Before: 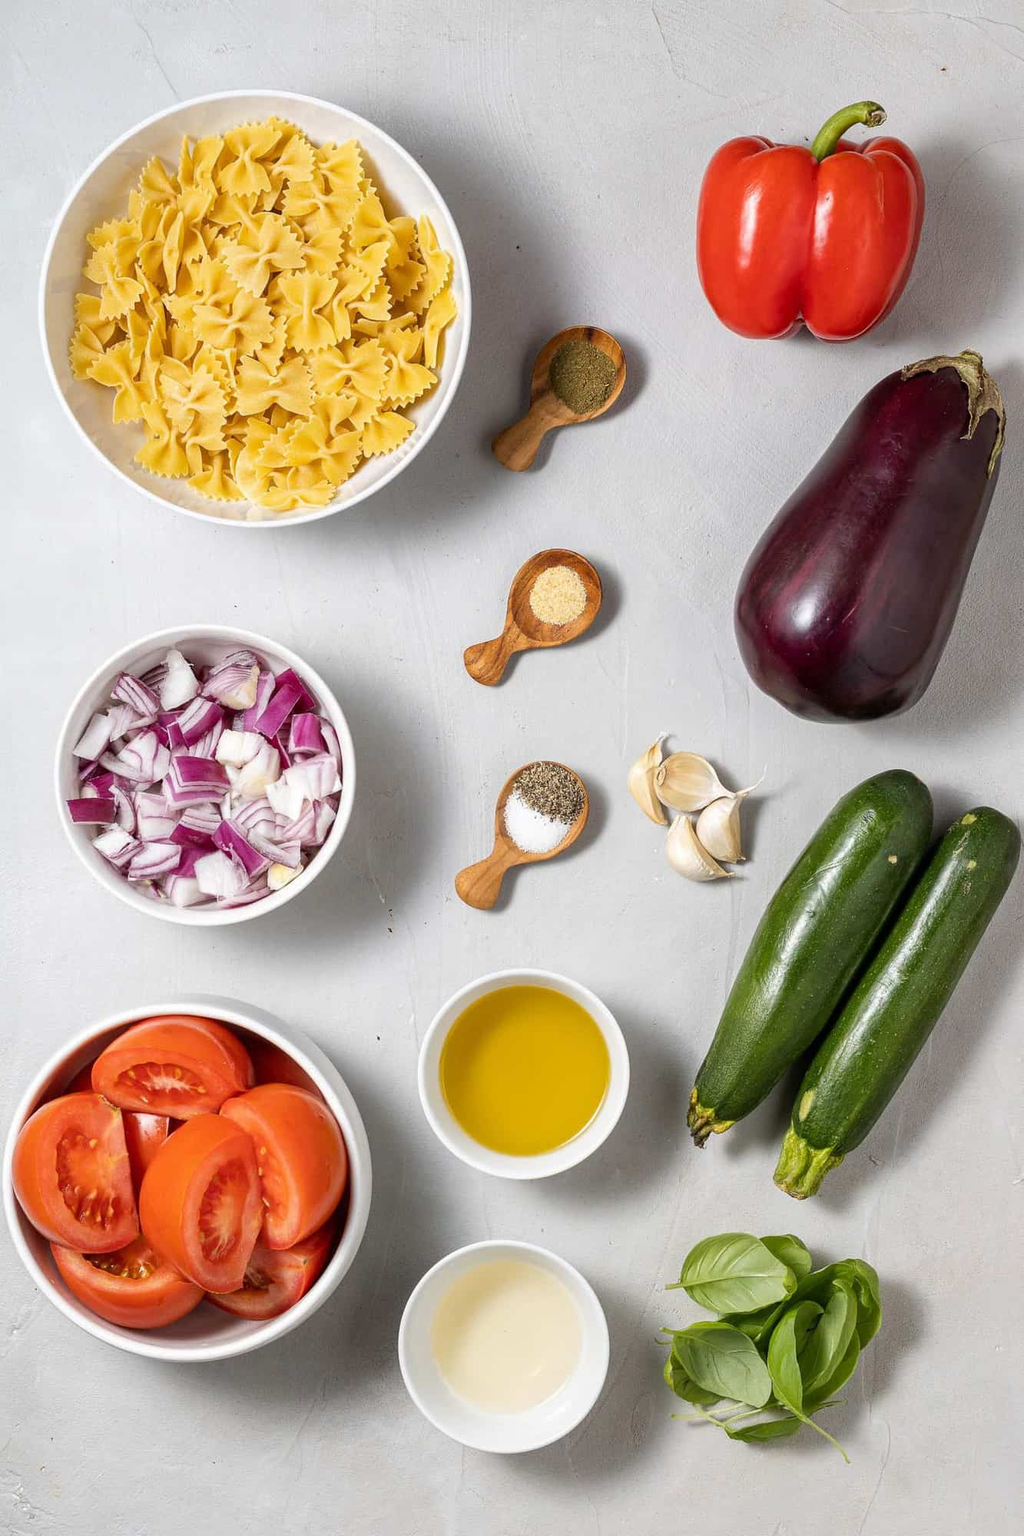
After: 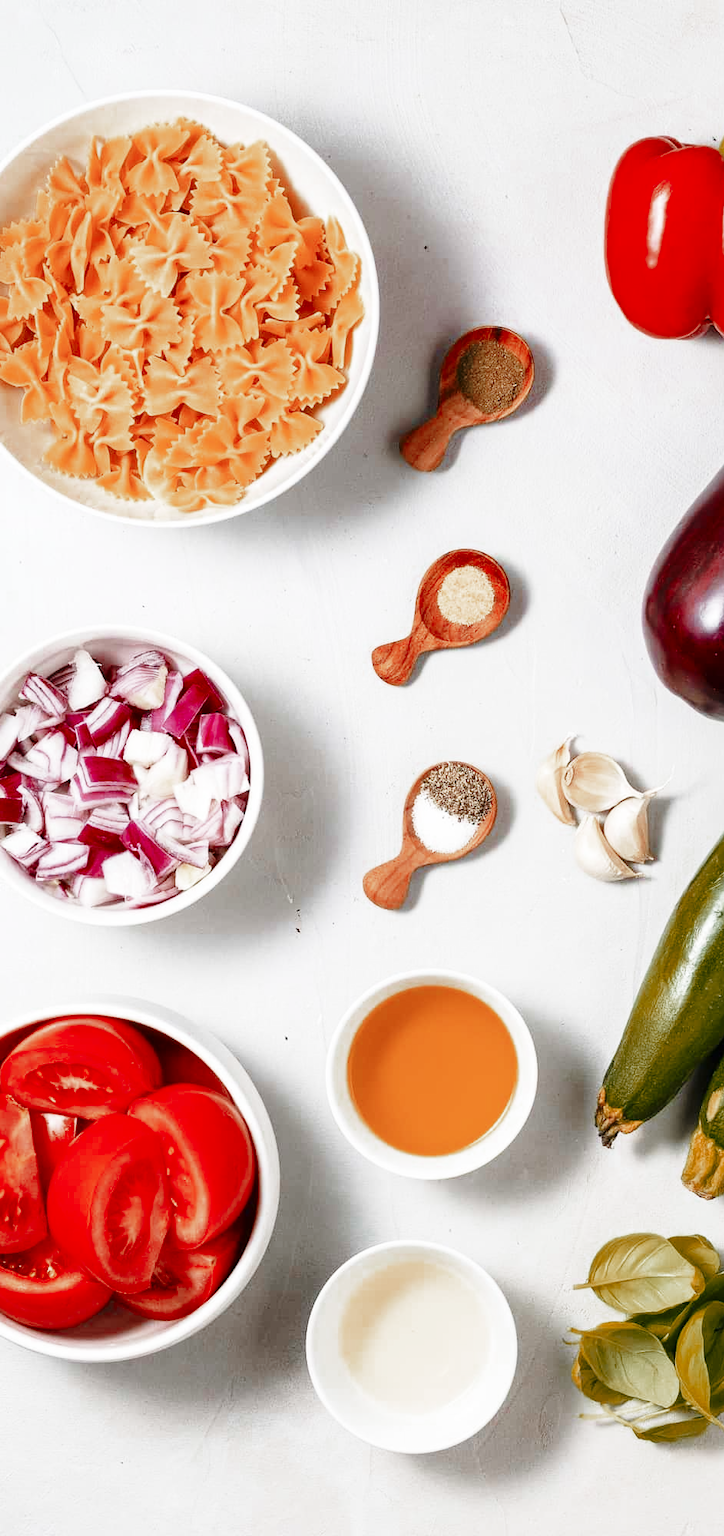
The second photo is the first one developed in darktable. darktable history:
crop and rotate: left 9.061%, right 20.142%
base curve: curves: ch0 [(0, 0) (0.028, 0.03) (0.121, 0.232) (0.46, 0.748) (0.859, 0.968) (1, 1)], preserve colors none
color zones: curves: ch0 [(0, 0.299) (0.25, 0.383) (0.456, 0.352) (0.736, 0.571)]; ch1 [(0, 0.63) (0.151, 0.568) (0.254, 0.416) (0.47, 0.558) (0.732, 0.37) (0.909, 0.492)]; ch2 [(0.004, 0.604) (0.158, 0.443) (0.257, 0.403) (0.761, 0.468)]
